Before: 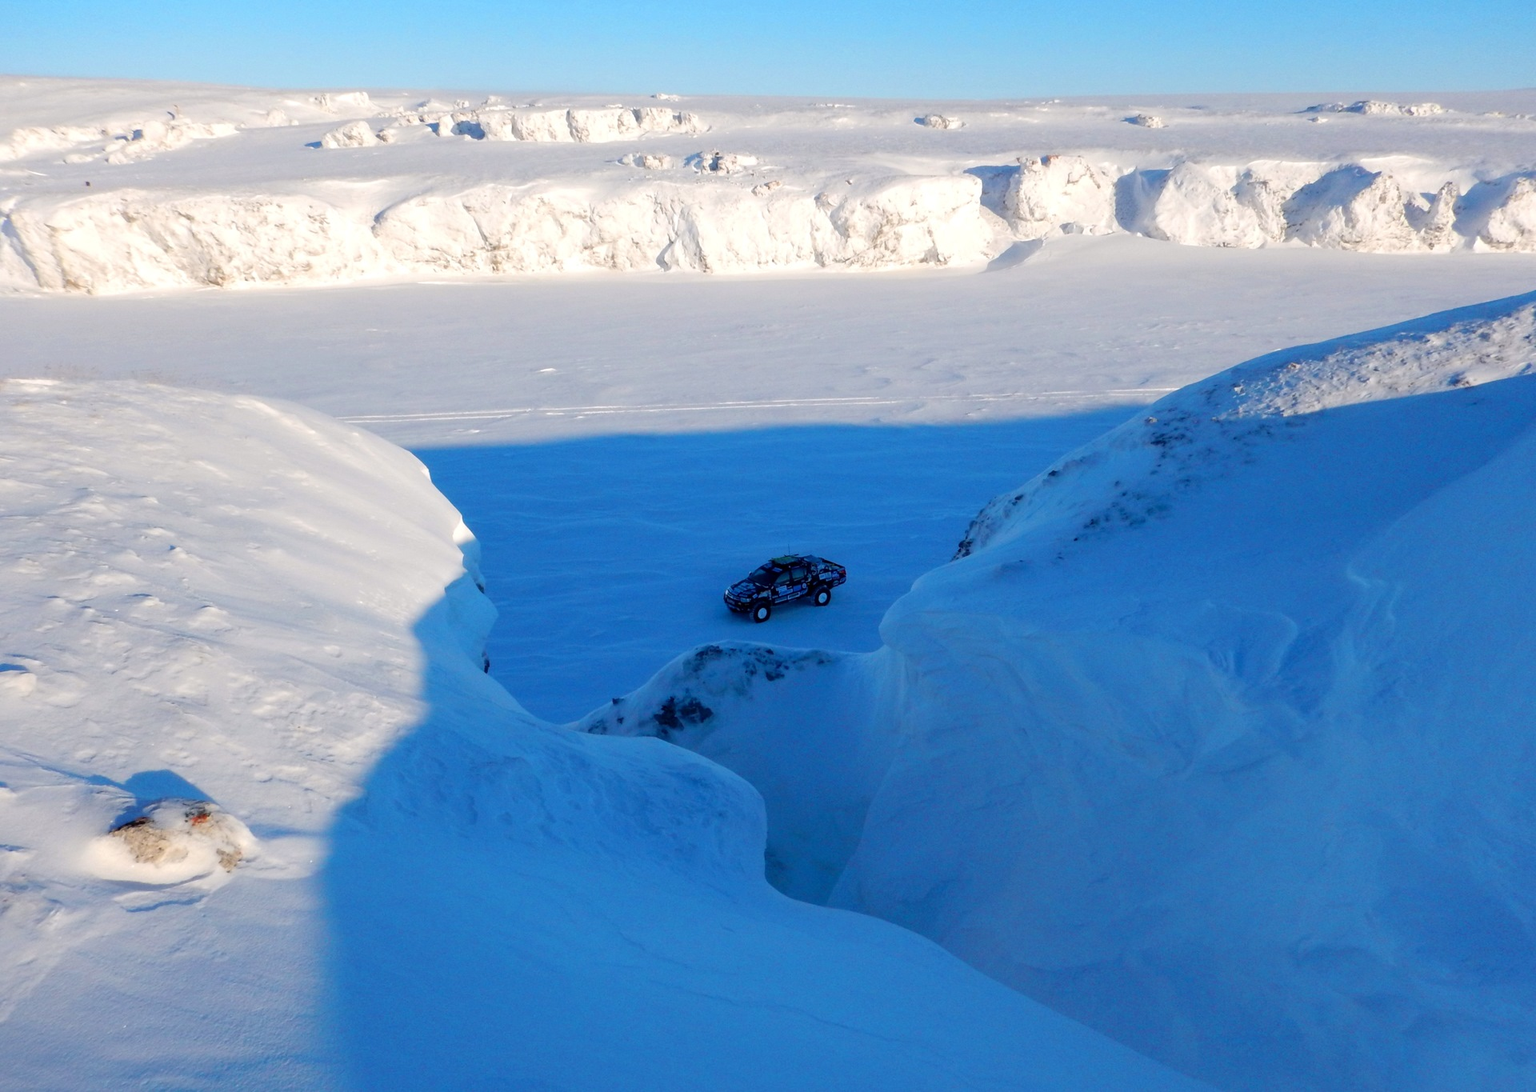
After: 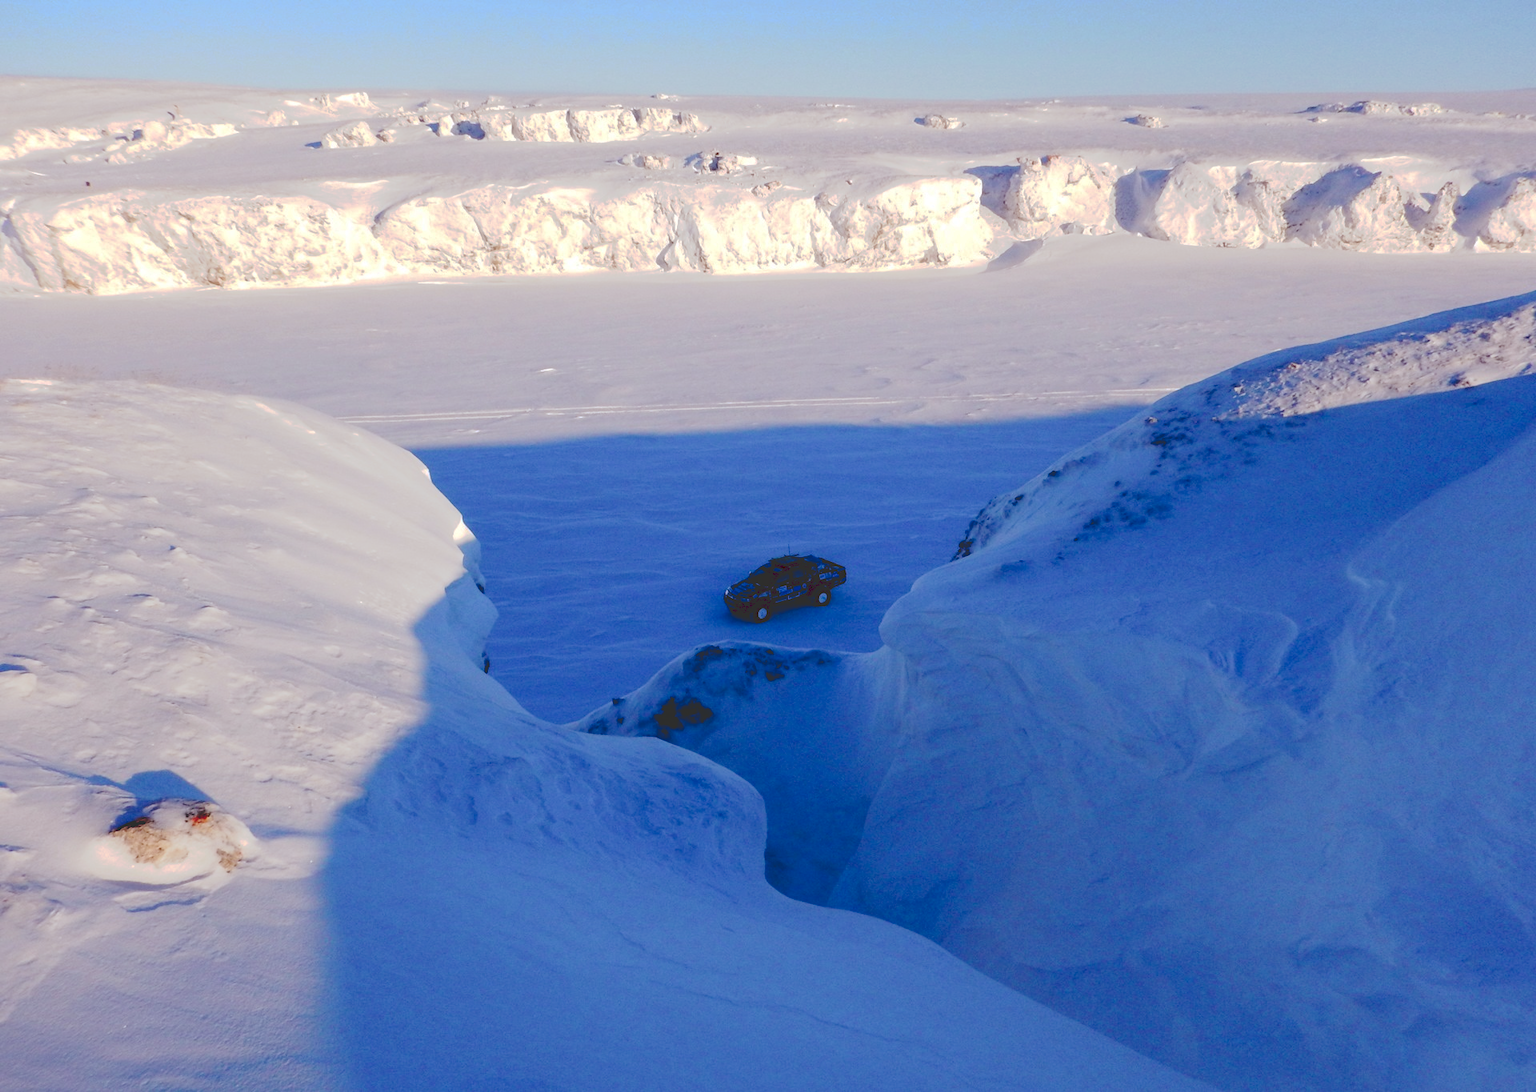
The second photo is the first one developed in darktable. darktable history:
rgb levels: mode RGB, independent channels, levels [[0, 0.474, 1], [0, 0.5, 1], [0, 0.5, 1]]
base curve: curves: ch0 [(0, 0) (0.595, 0.418) (1, 1)], preserve colors none
tone curve: curves: ch0 [(0, 0) (0.003, 0.185) (0.011, 0.185) (0.025, 0.187) (0.044, 0.185) (0.069, 0.185) (0.1, 0.18) (0.136, 0.18) (0.177, 0.179) (0.224, 0.202) (0.277, 0.252) (0.335, 0.343) (0.399, 0.452) (0.468, 0.553) (0.543, 0.643) (0.623, 0.717) (0.709, 0.778) (0.801, 0.82) (0.898, 0.856) (1, 1)], preserve colors none
